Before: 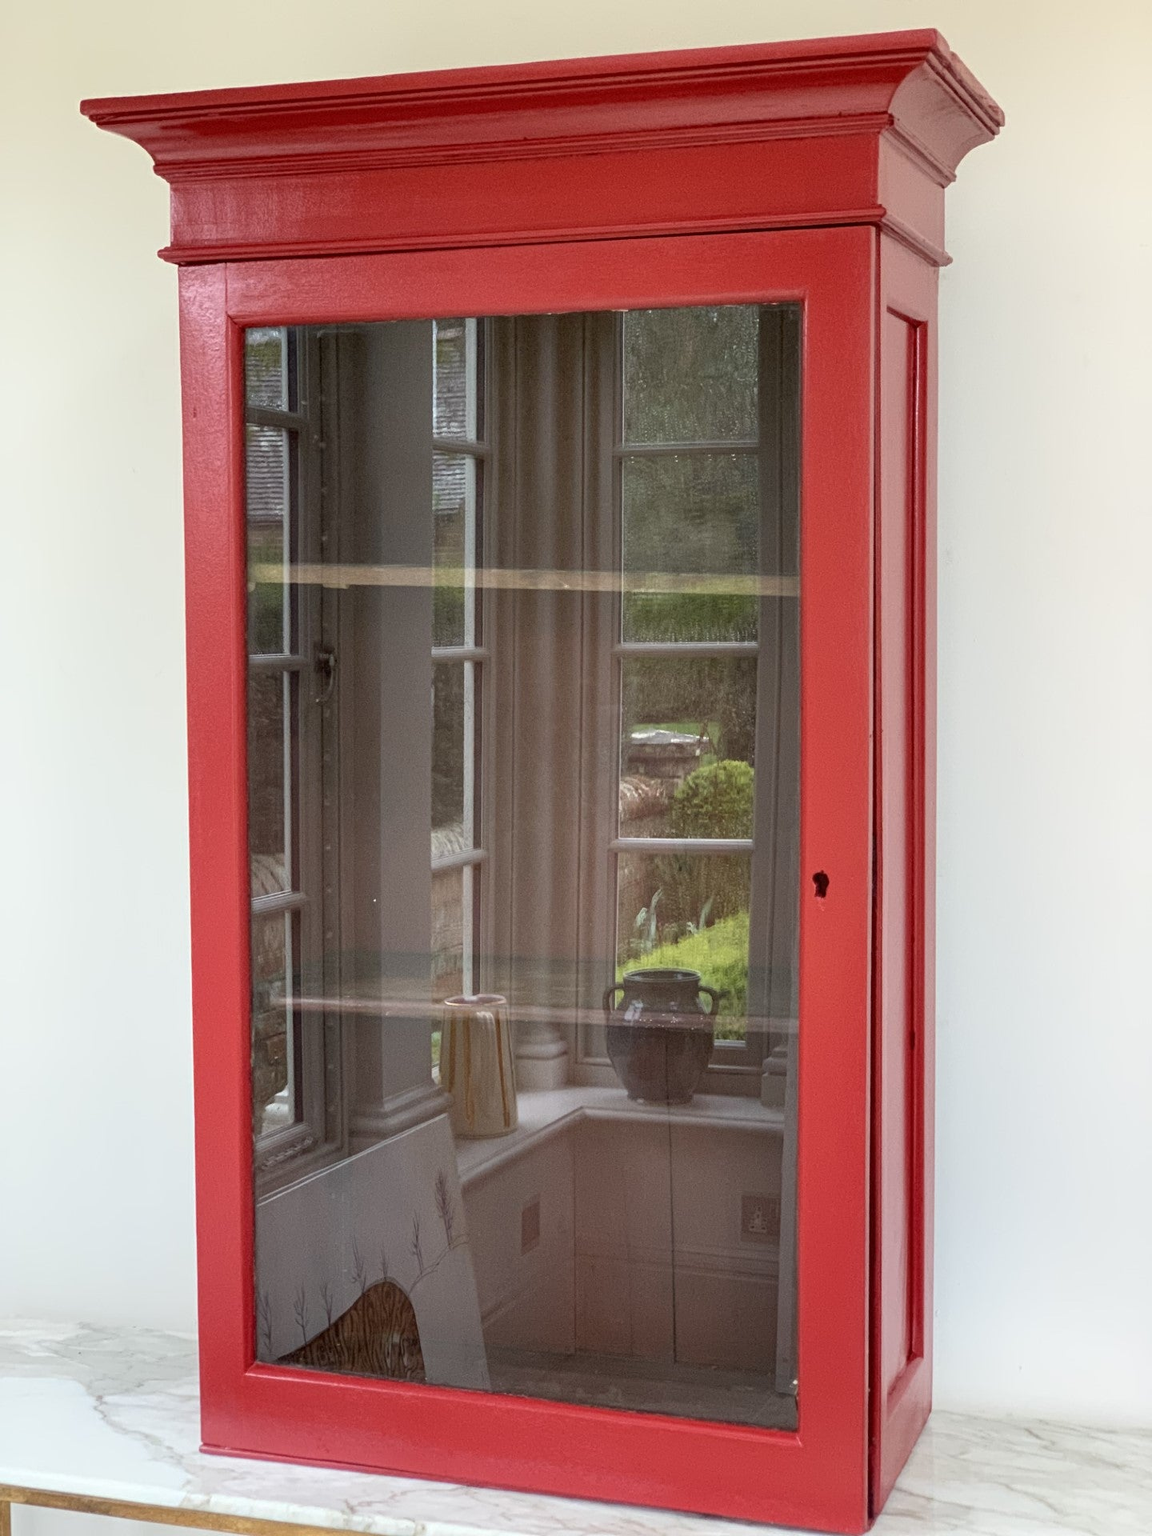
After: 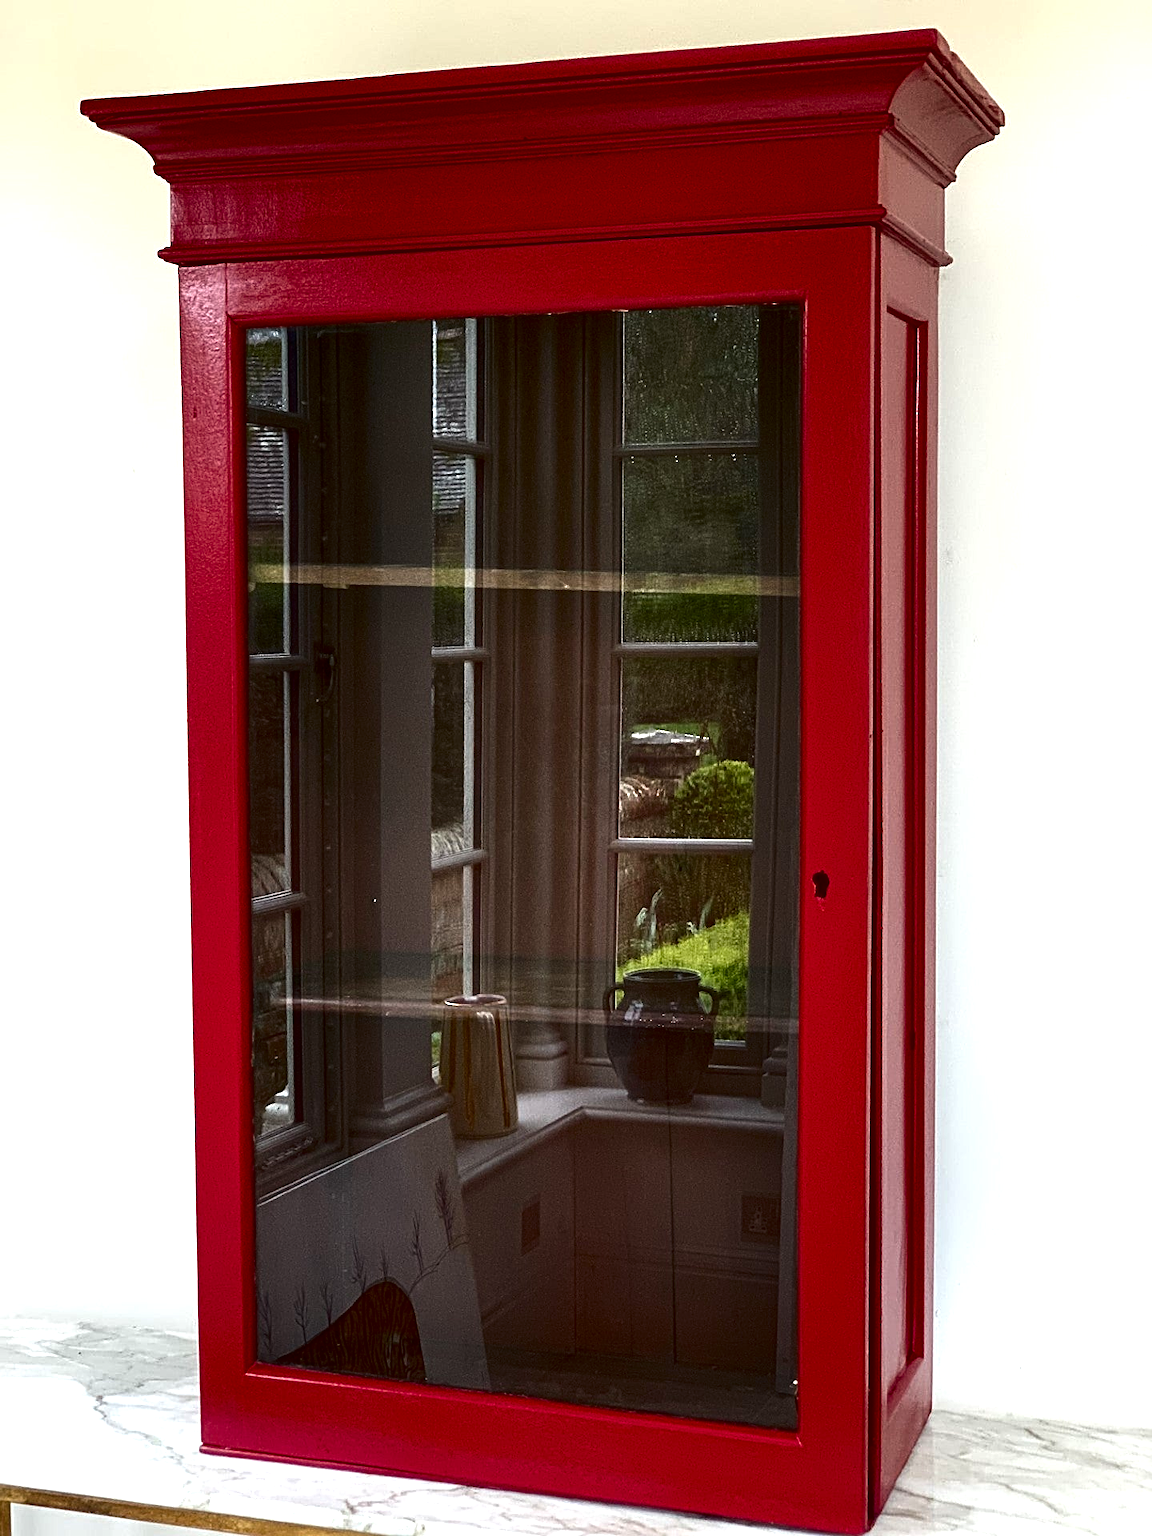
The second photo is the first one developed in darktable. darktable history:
contrast brightness saturation: contrast 0.09, brightness -0.59, saturation 0.17
sharpen: on, module defaults
exposure: exposure 0.485 EV, compensate highlight preservation false
